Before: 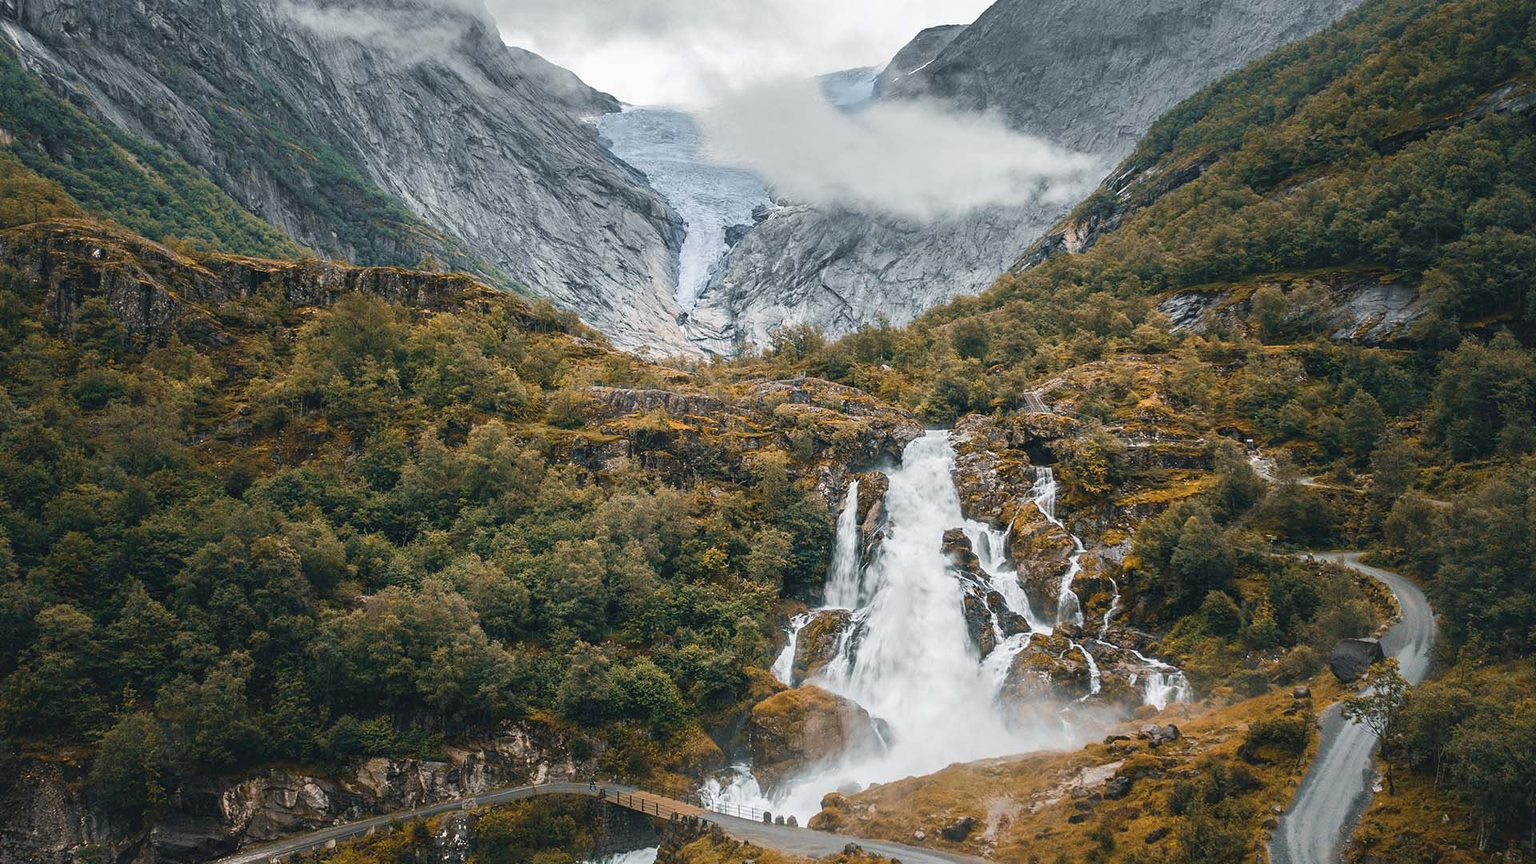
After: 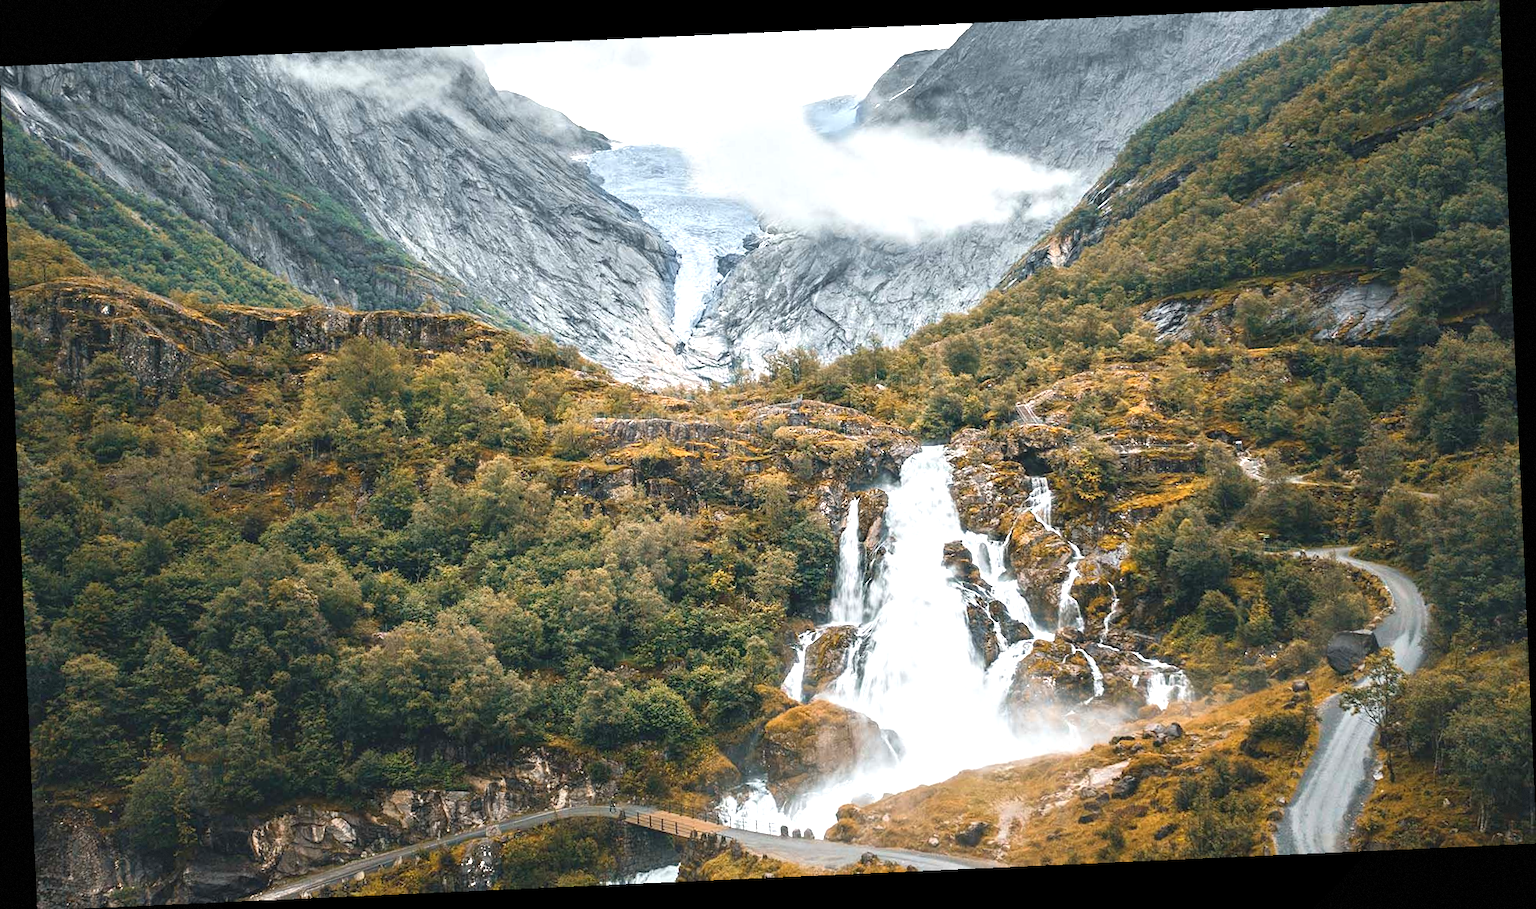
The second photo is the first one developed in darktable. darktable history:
exposure: exposure 0.785 EV, compensate highlight preservation false
vignetting: fall-off start 97.28%, fall-off radius 79%, brightness -0.462, saturation -0.3, width/height ratio 1.114, dithering 8-bit output, unbound false
rotate and perspective: rotation -2.56°, automatic cropping off
